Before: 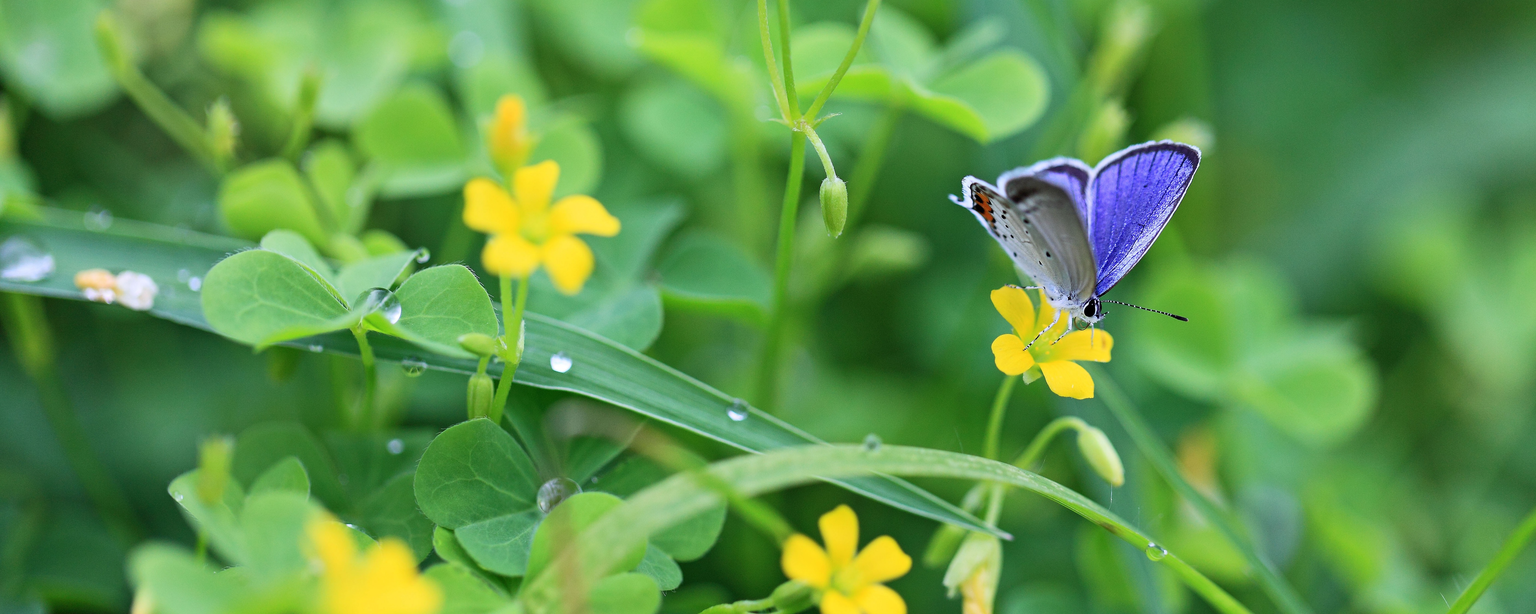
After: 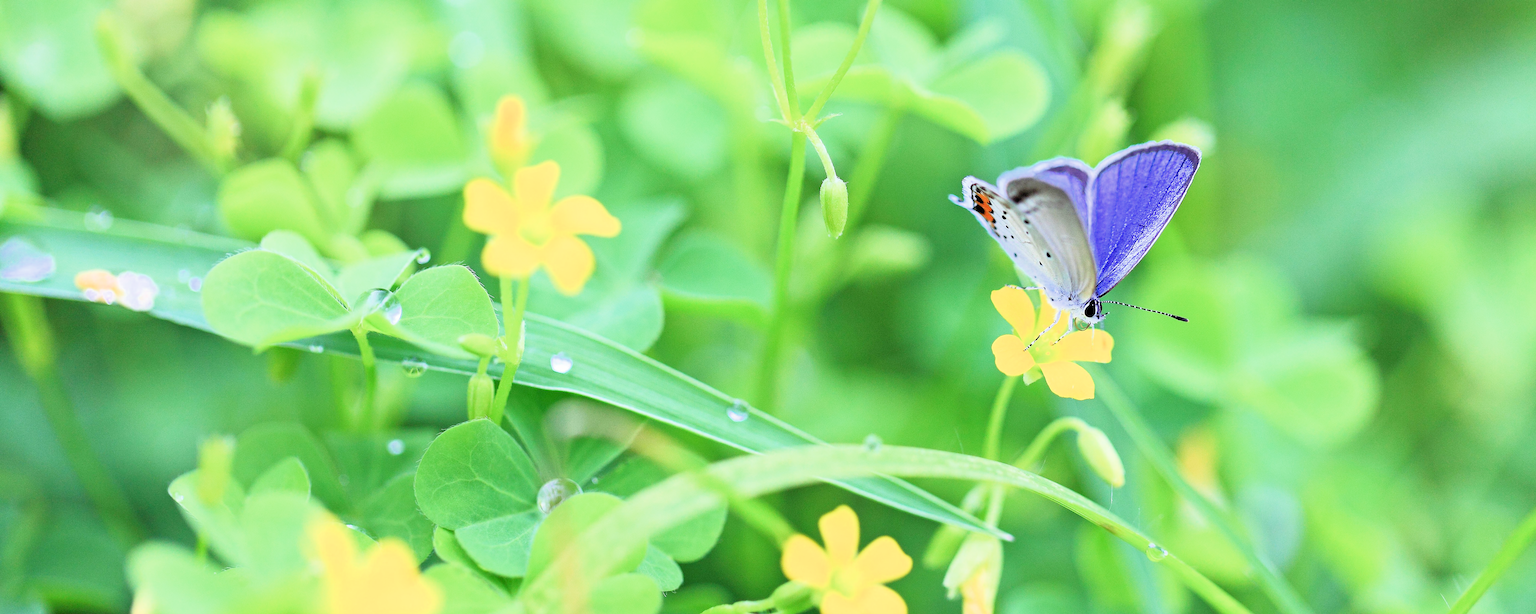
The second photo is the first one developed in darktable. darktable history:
tone equalizer: -8 EV -0.75 EV, -7 EV -0.7 EV, -6 EV -0.6 EV, -5 EV -0.4 EV, -3 EV 0.4 EV, -2 EV 0.6 EV, -1 EV 0.7 EV, +0 EV 0.75 EV, edges refinement/feathering 500, mask exposure compensation -1.57 EV, preserve details no
filmic rgb: middle gray luminance 3.44%, black relative exposure -5.92 EV, white relative exposure 6.33 EV, threshold 6 EV, dynamic range scaling 22.4%, target black luminance 0%, hardness 2.33, latitude 45.85%, contrast 0.78, highlights saturation mix 100%, shadows ↔ highlights balance 0.033%, add noise in highlights 0, preserve chrominance max RGB, color science v3 (2019), use custom middle-gray values true, iterations of high-quality reconstruction 0, contrast in highlights soft, enable highlight reconstruction true
